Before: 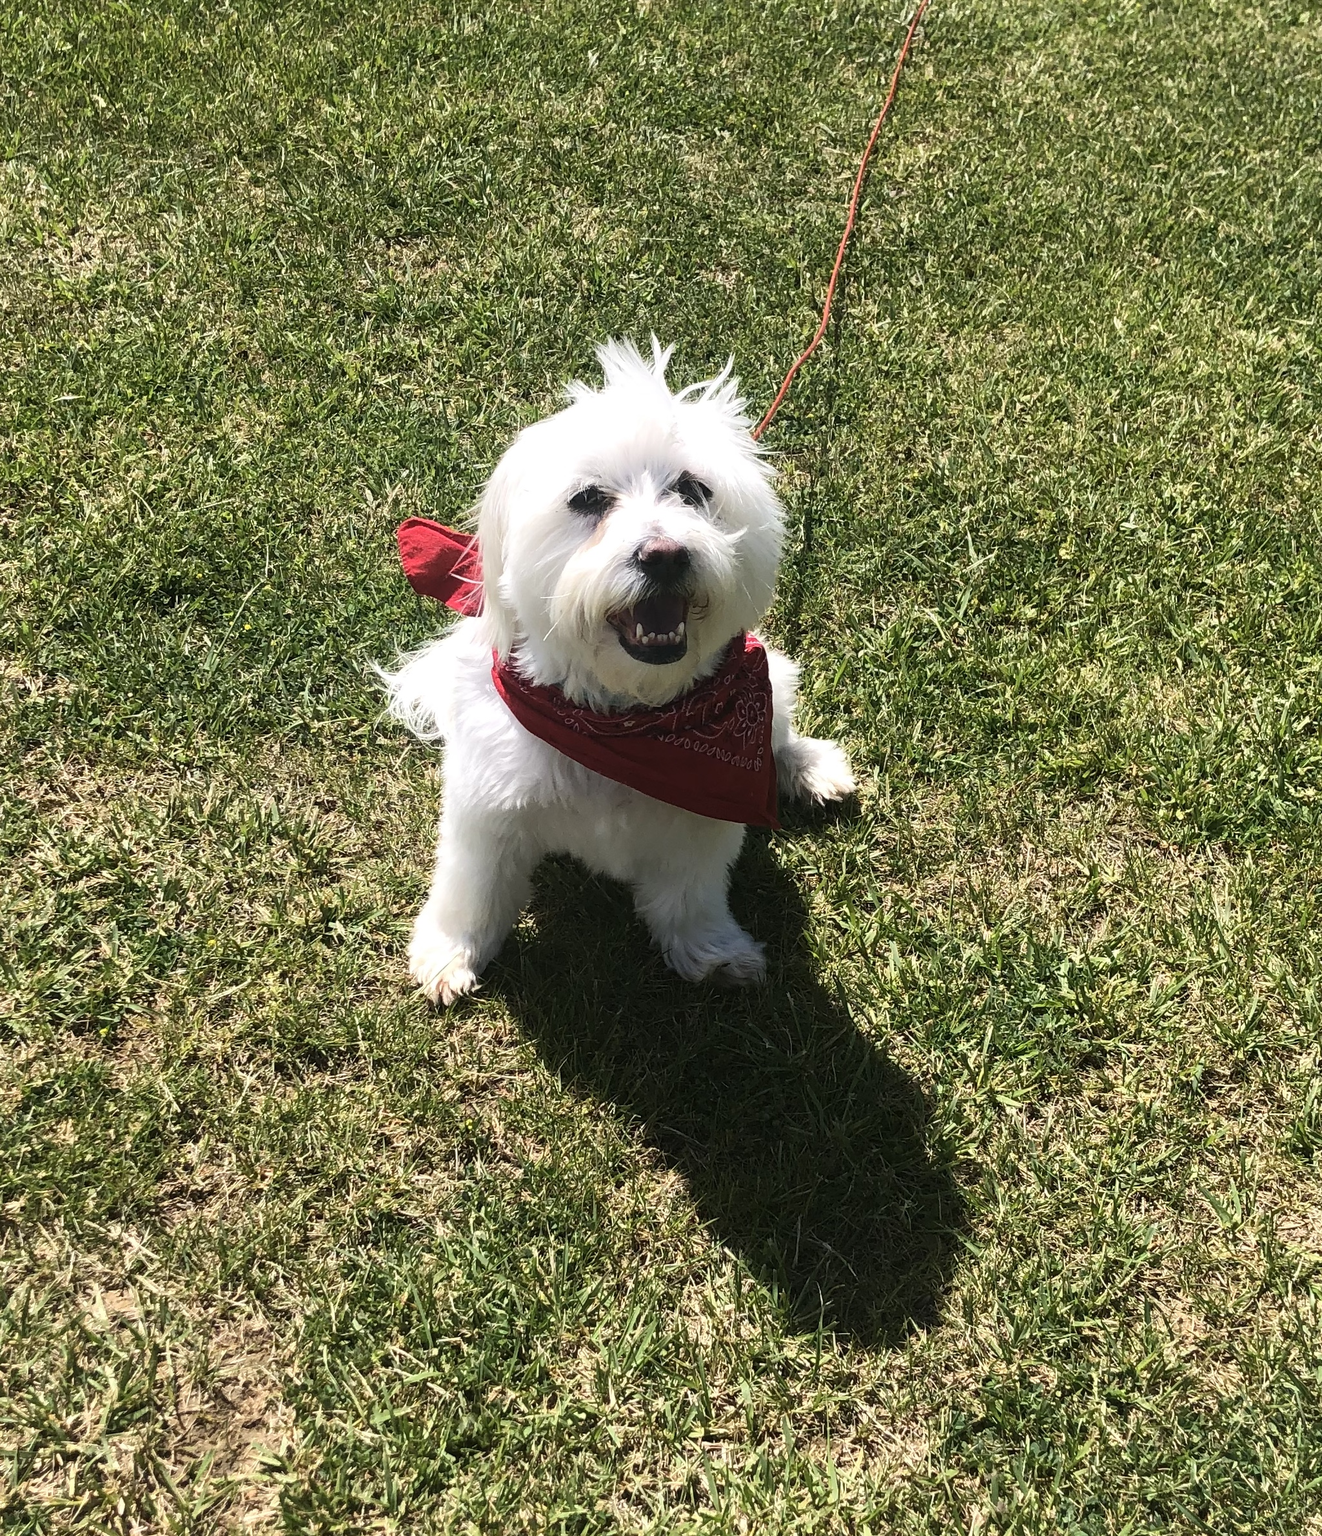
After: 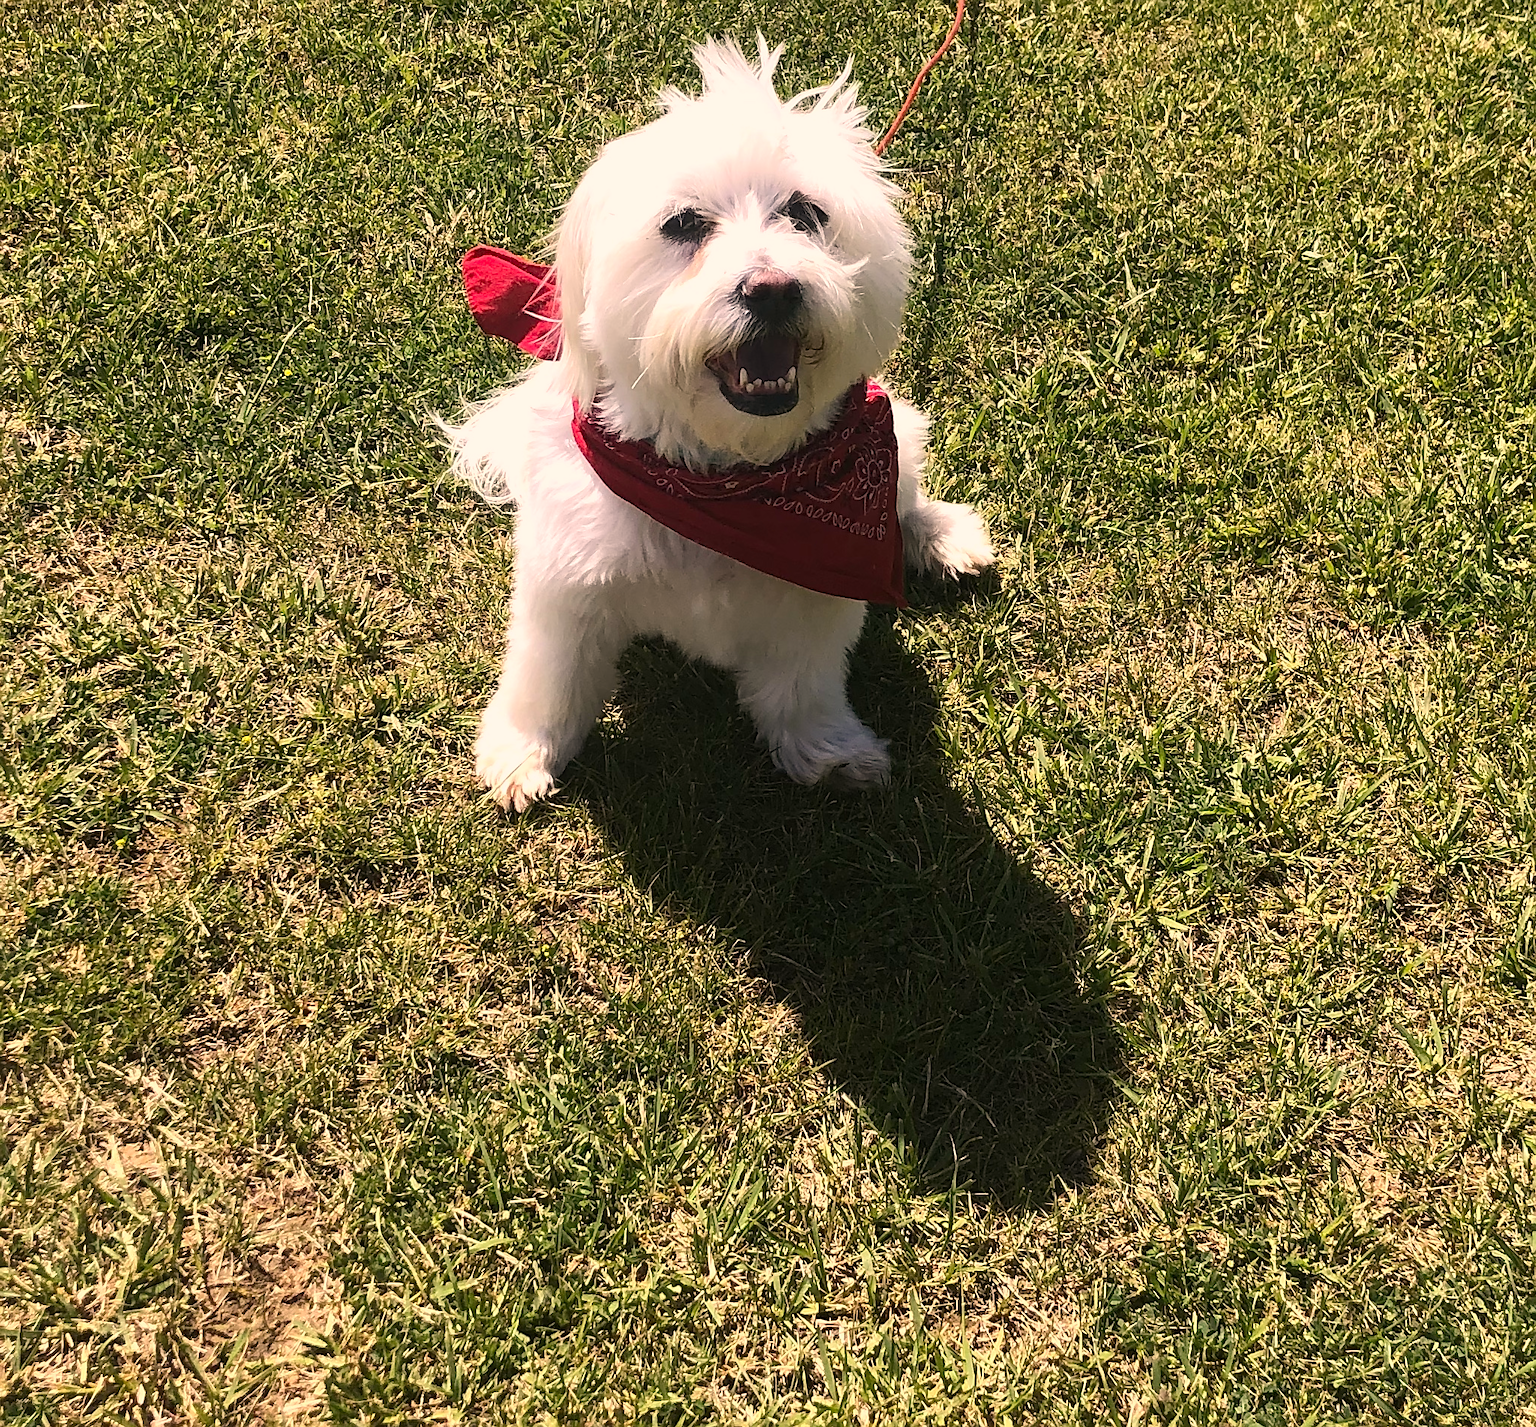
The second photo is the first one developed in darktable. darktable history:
color correction: highlights a* 11.96, highlights b* 11.58
crop and rotate: top 19.998%
sharpen: radius 1.864, amount 0.398, threshold 1.271
